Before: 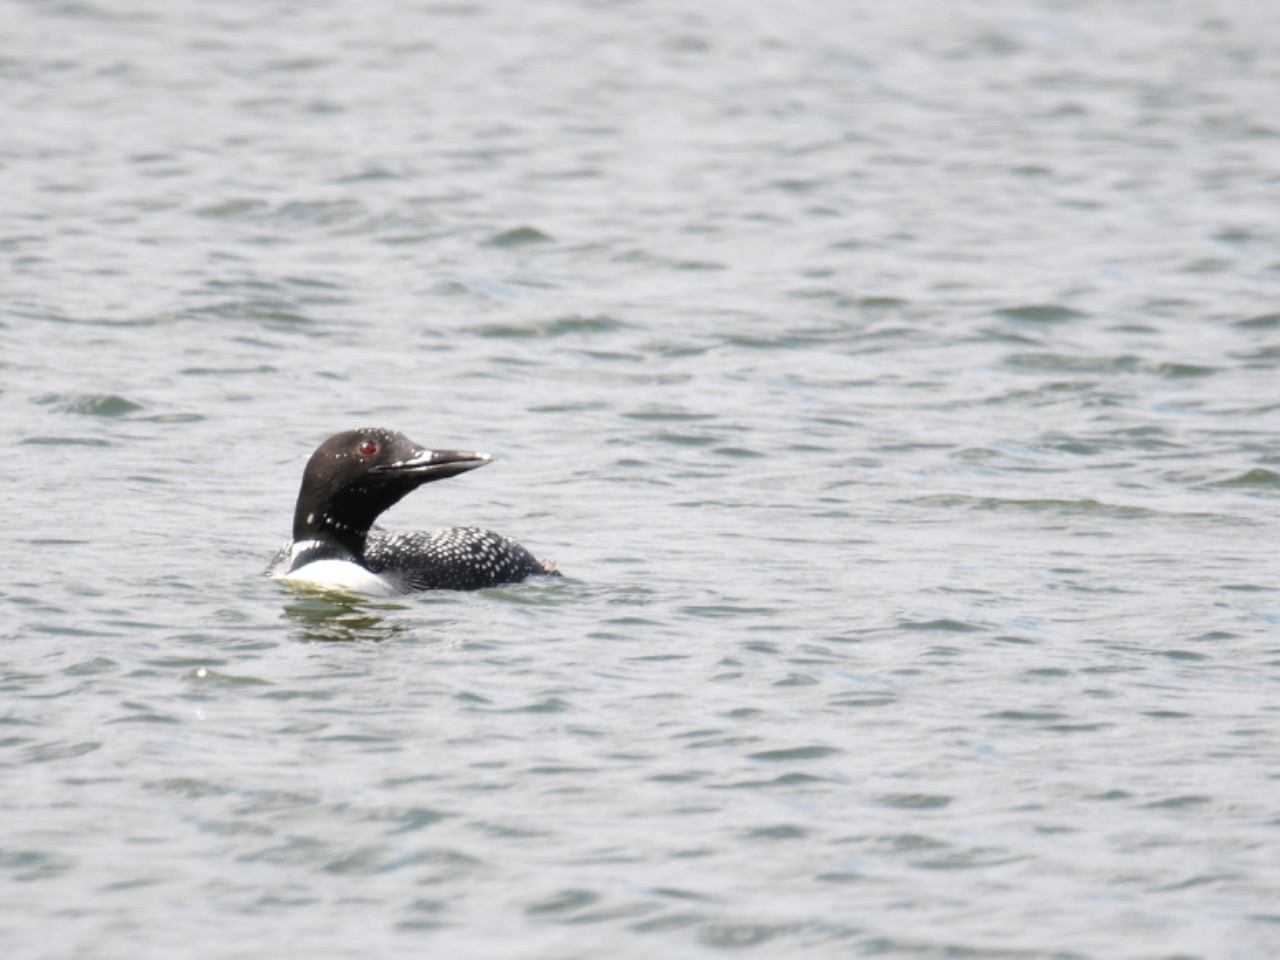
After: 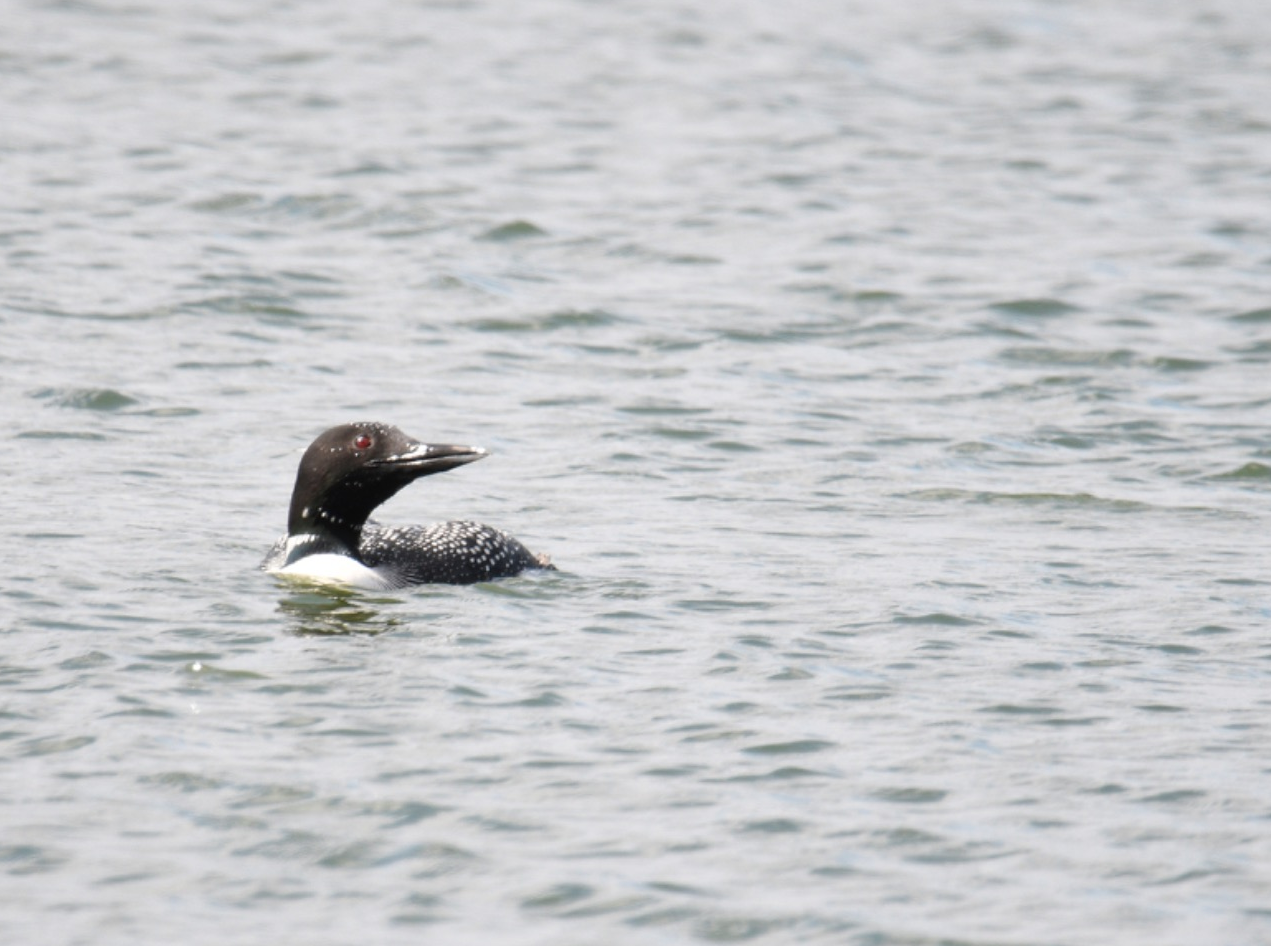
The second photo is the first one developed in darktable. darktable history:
crop: left 0.446%, top 0.679%, right 0.229%, bottom 0.769%
